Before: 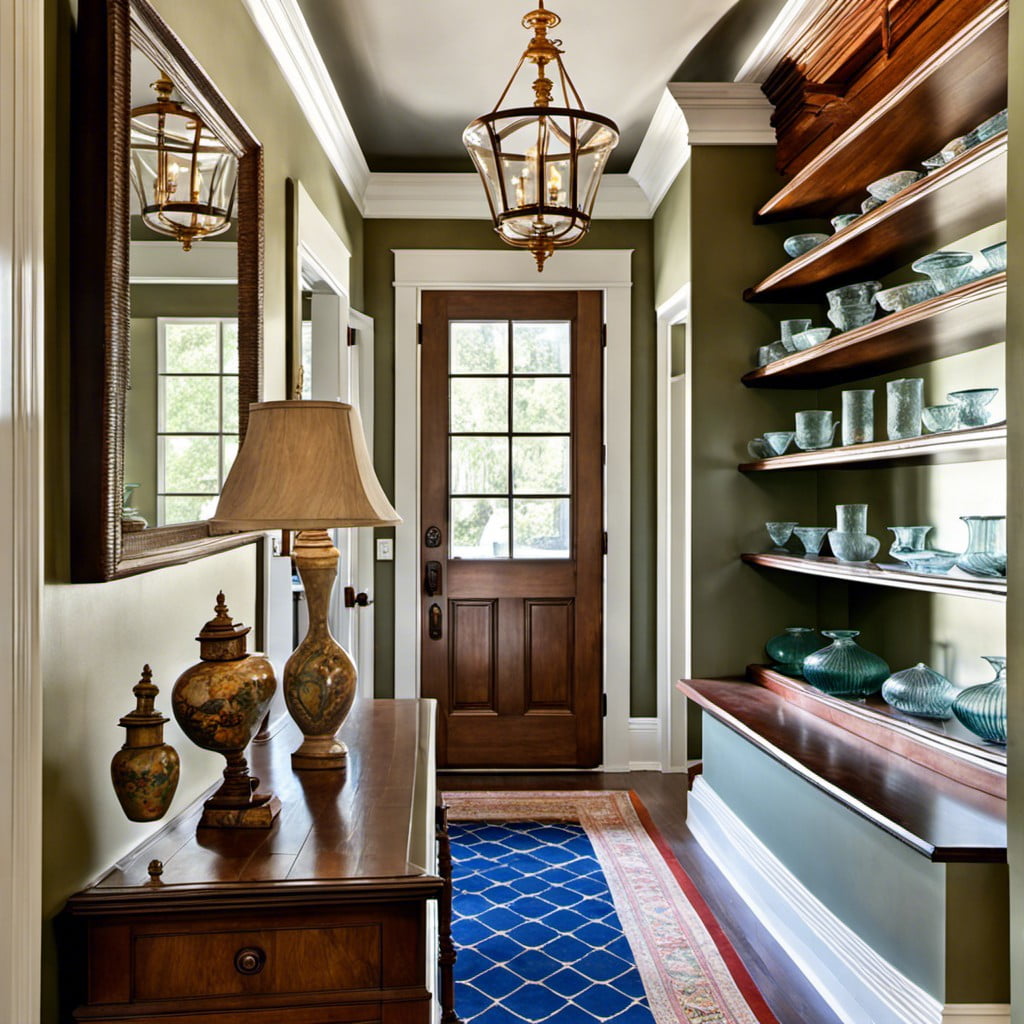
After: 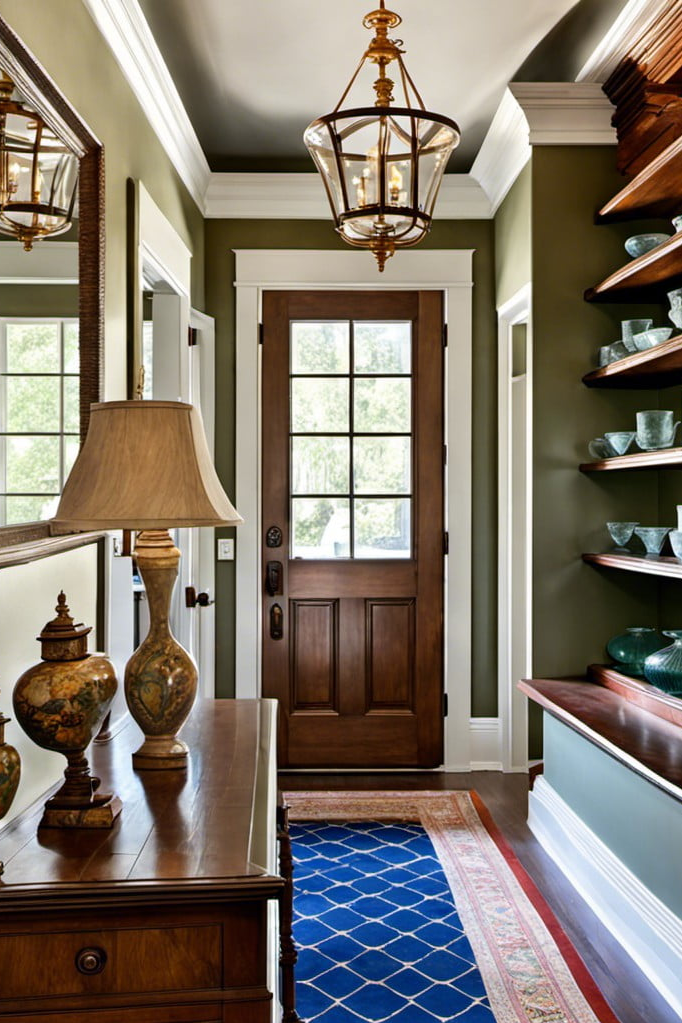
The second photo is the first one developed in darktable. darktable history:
crop and rotate: left 15.59%, right 17.762%
